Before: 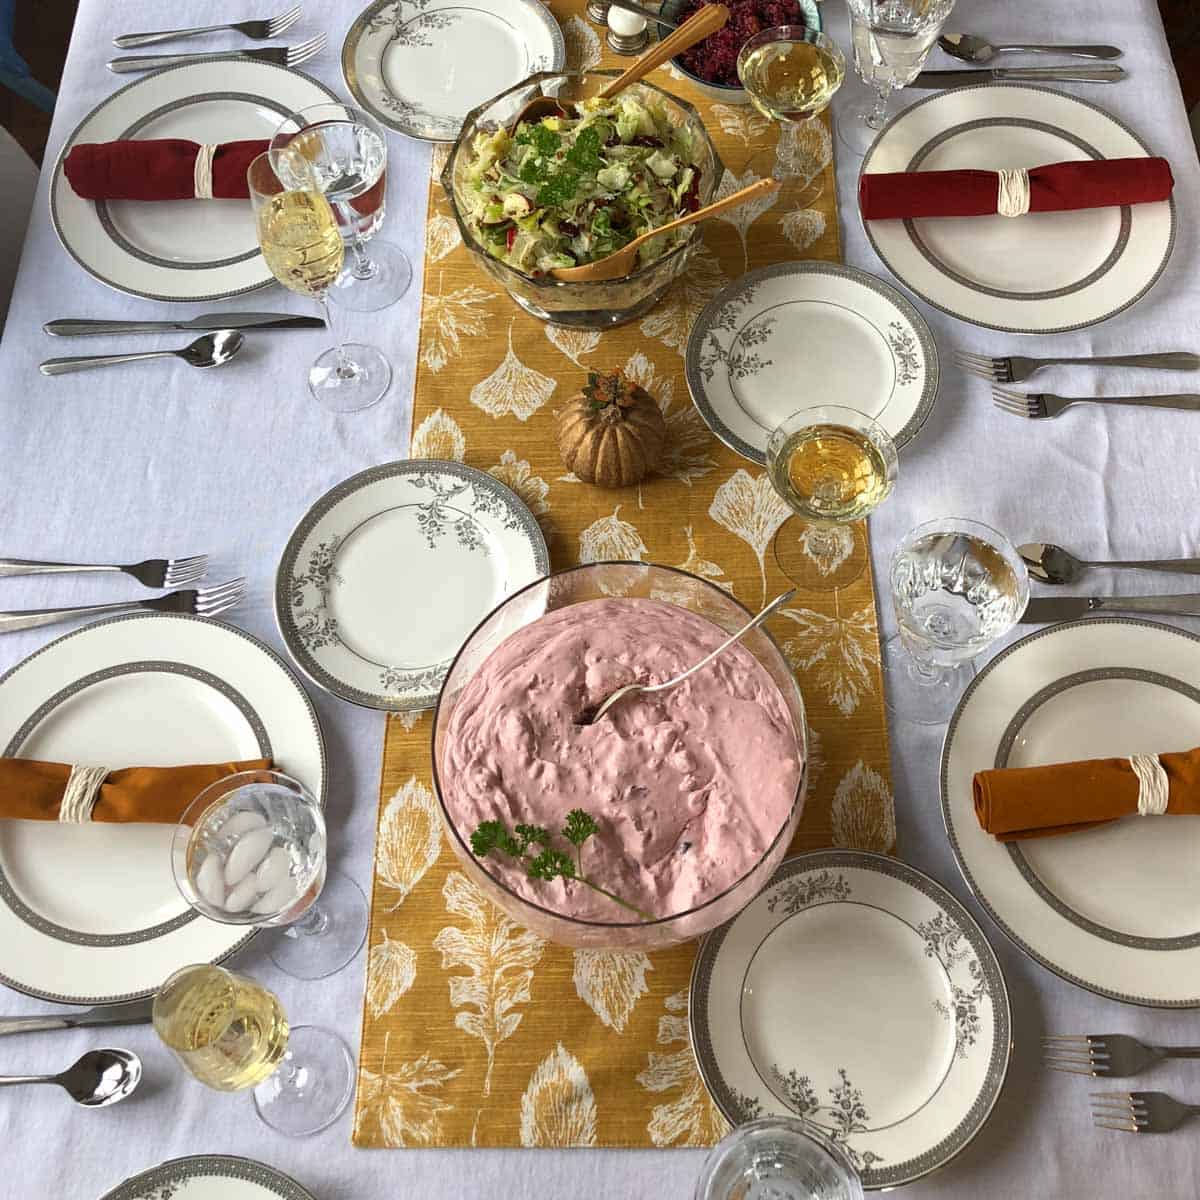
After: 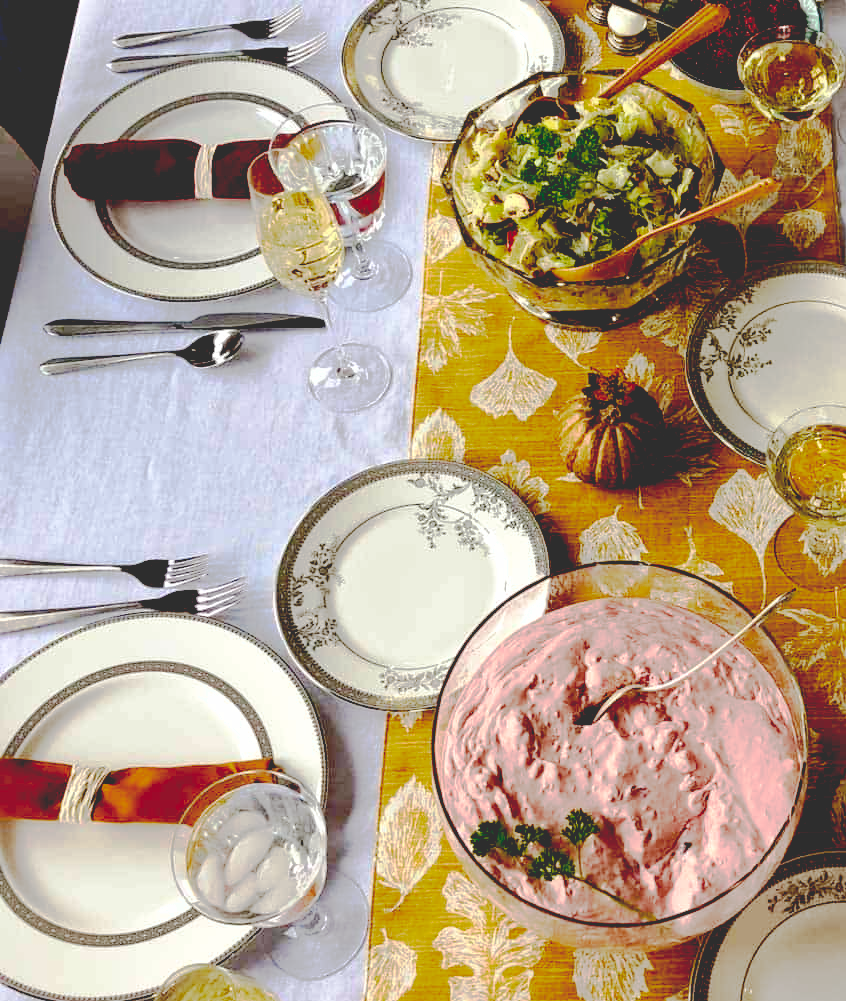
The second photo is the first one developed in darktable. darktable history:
crop: right 29.009%, bottom 16.561%
base curve: curves: ch0 [(0.065, 0.026) (0.236, 0.358) (0.53, 0.546) (0.777, 0.841) (0.924, 0.992)], preserve colors none
color balance rgb: power › luminance 1.115%, power › chroma 0.392%, power › hue 31.84°, perceptual saturation grading › global saturation 0.689%, global vibrance 20%
